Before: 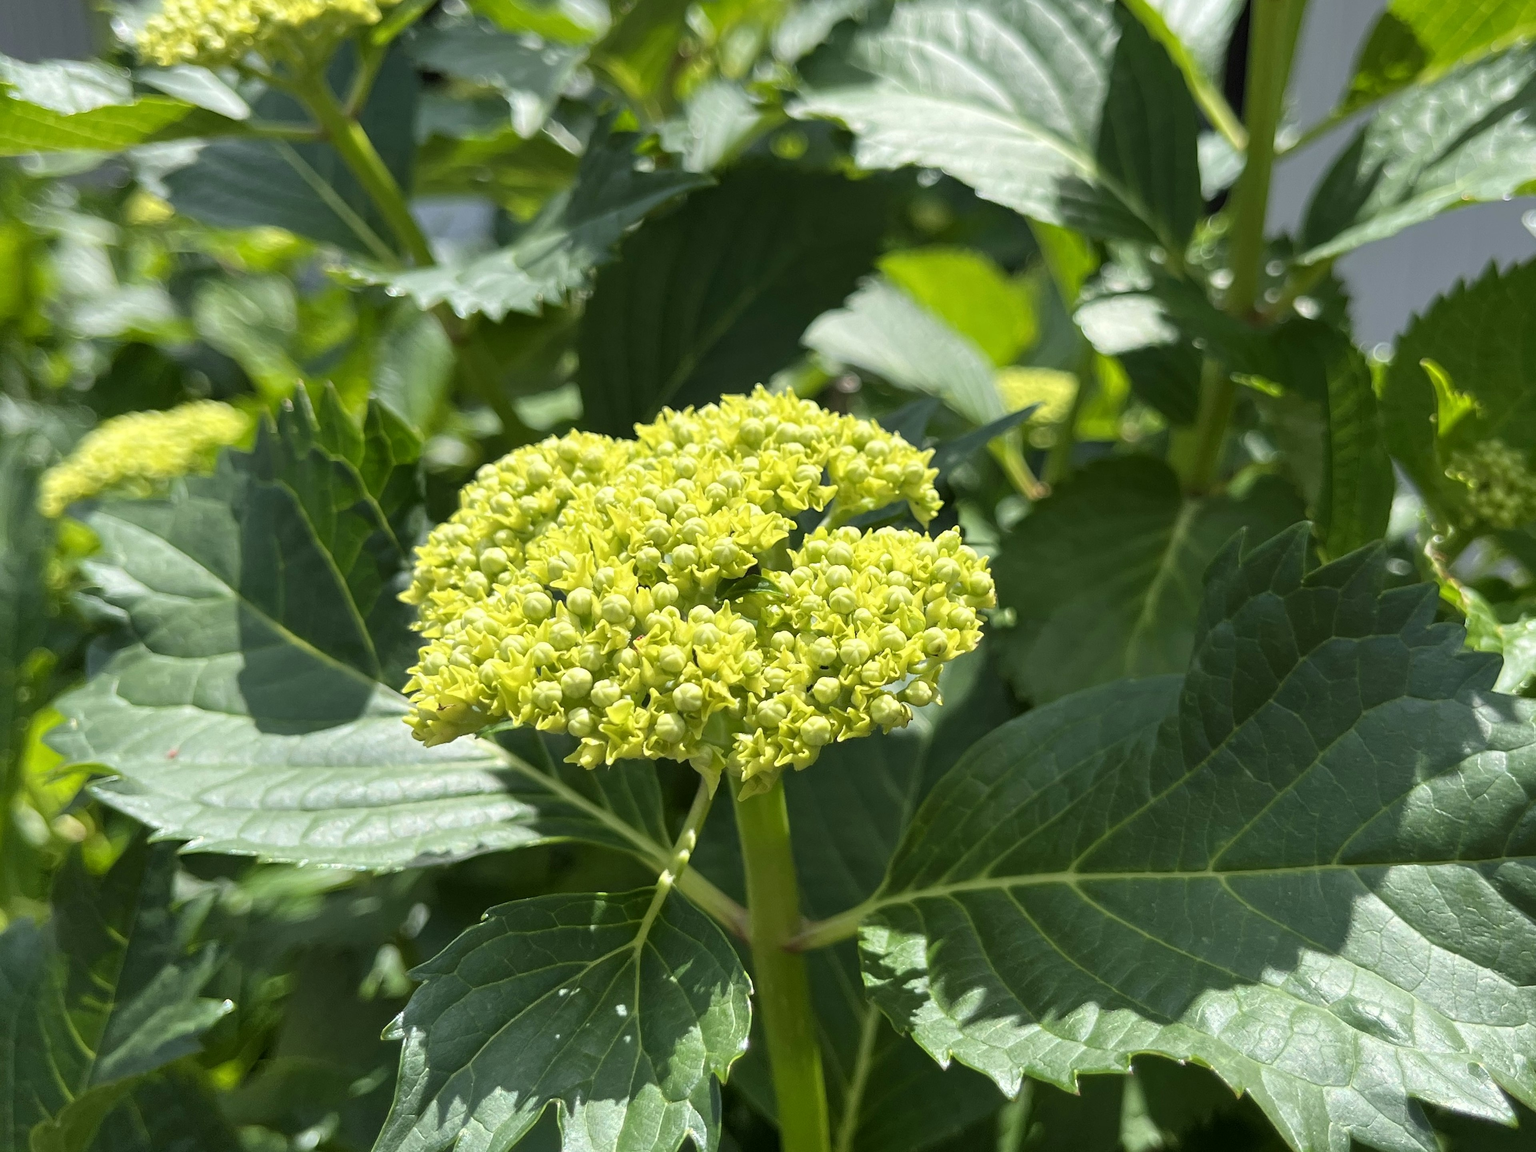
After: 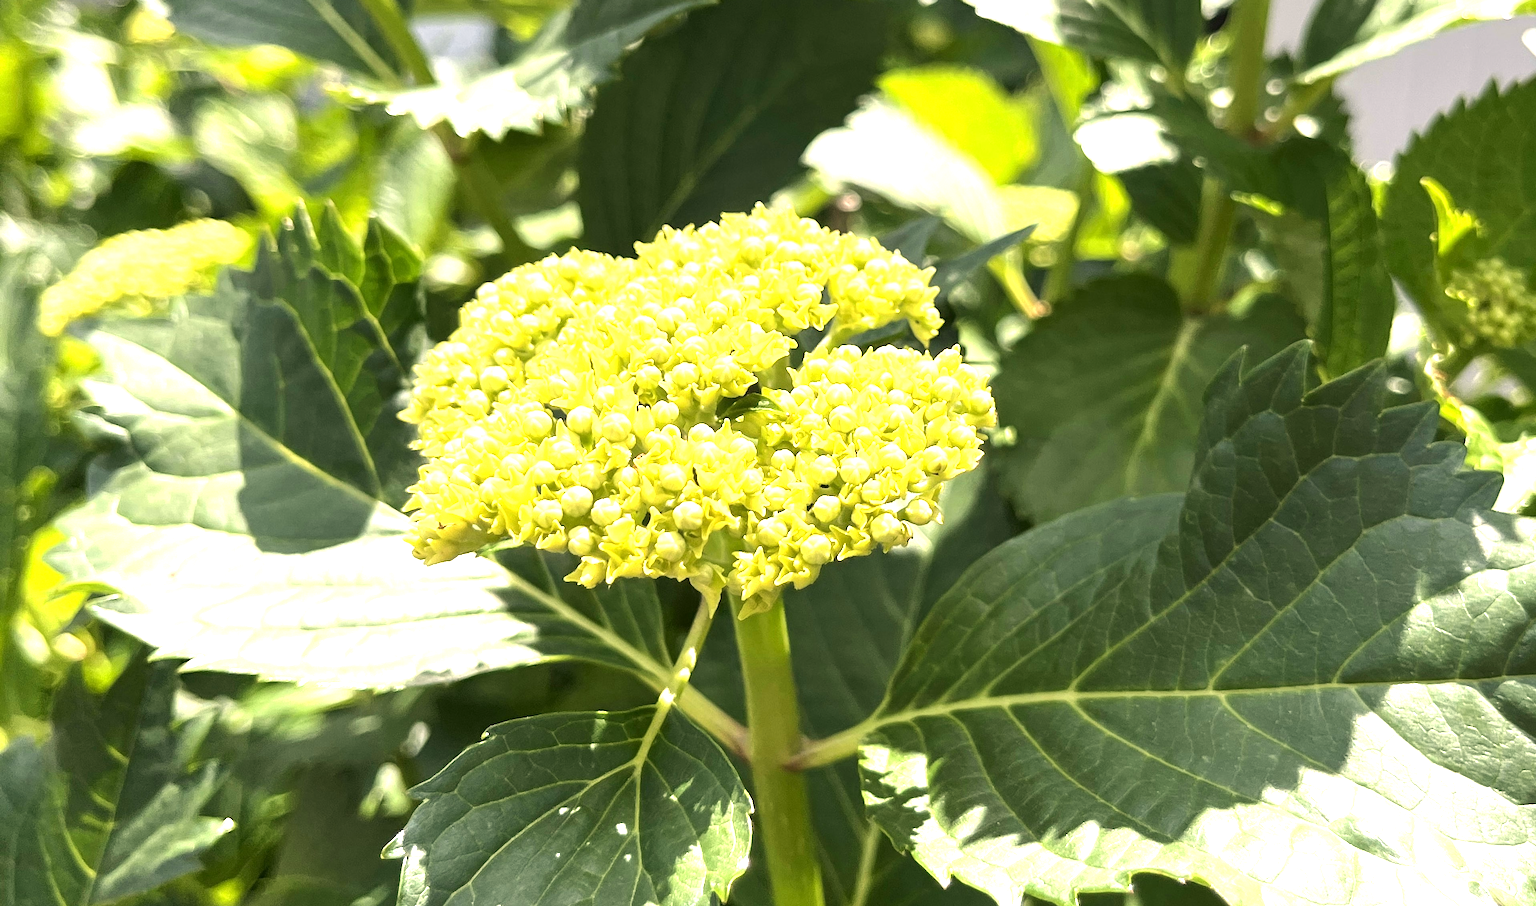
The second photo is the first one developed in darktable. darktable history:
tone equalizer: -8 EV -0.417 EV, -7 EV -0.389 EV, -6 EV -0.333 EV, -5 EV -0.222 EV, -3 EV 0.222 EV, -2 EV 0.333 EV, -1 EV 0.389 EV, +0 EV 0.417 EV, edges refinement/feathering 500, mask exposure compensation -1.57 EV, preserve details no
exposure: exposure 1 EV, compensate highlight preservation false
crop and rotate: top 15.774%, bottom 5.506%
white balance: red 1.127, blue 0.943
